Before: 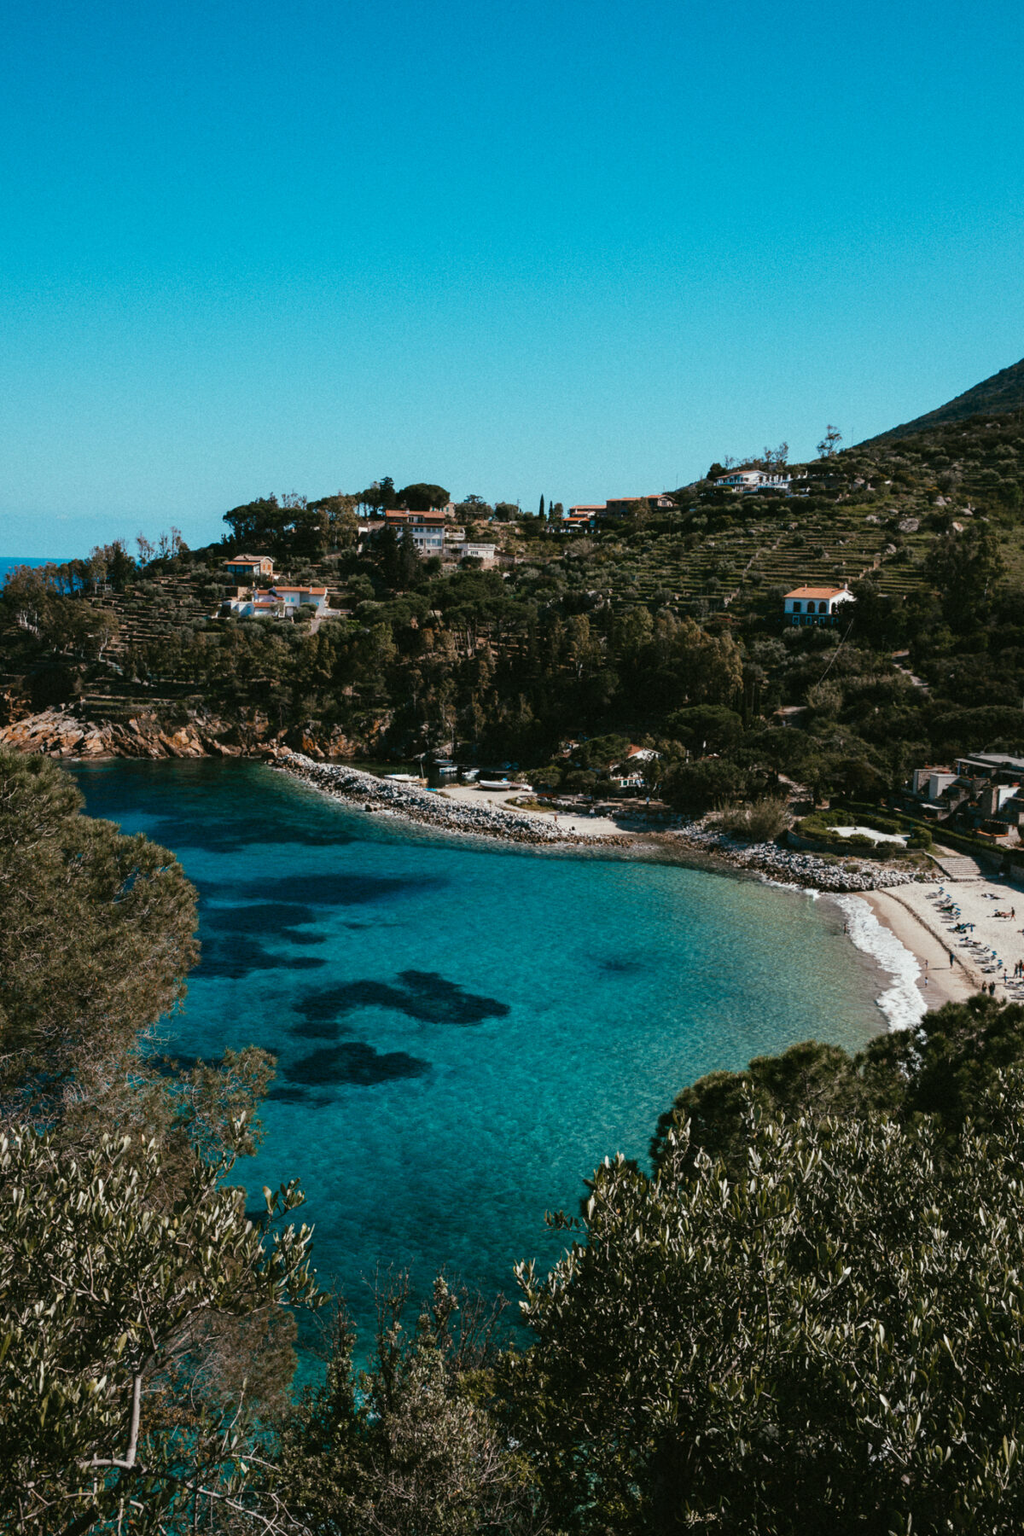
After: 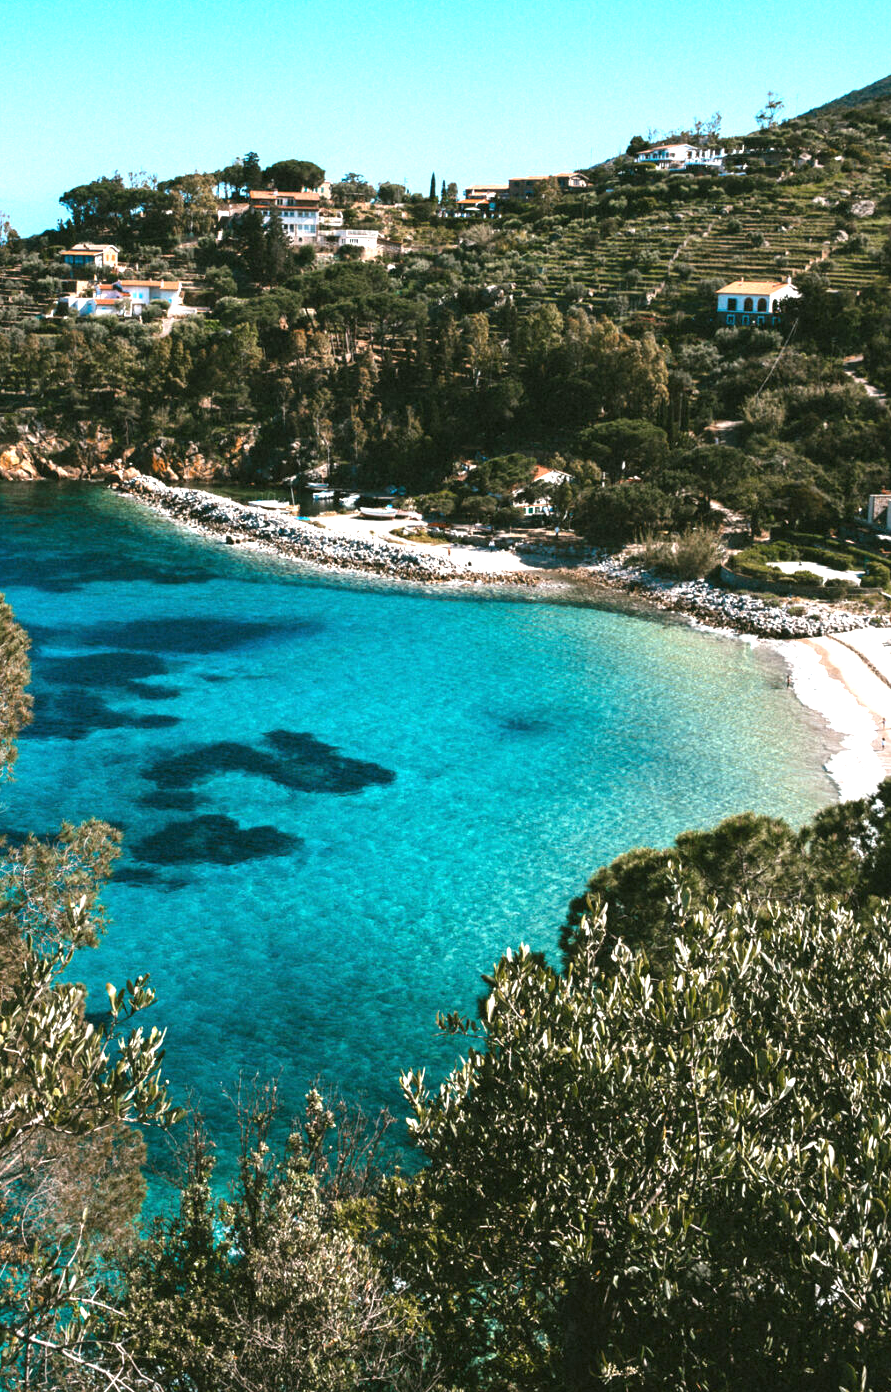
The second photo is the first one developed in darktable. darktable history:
exposure: black level correction 0, exposure 1.52 EV, compensate highlight preservation false
crop: left 16.882%, top 22.629%, right 8.842%
